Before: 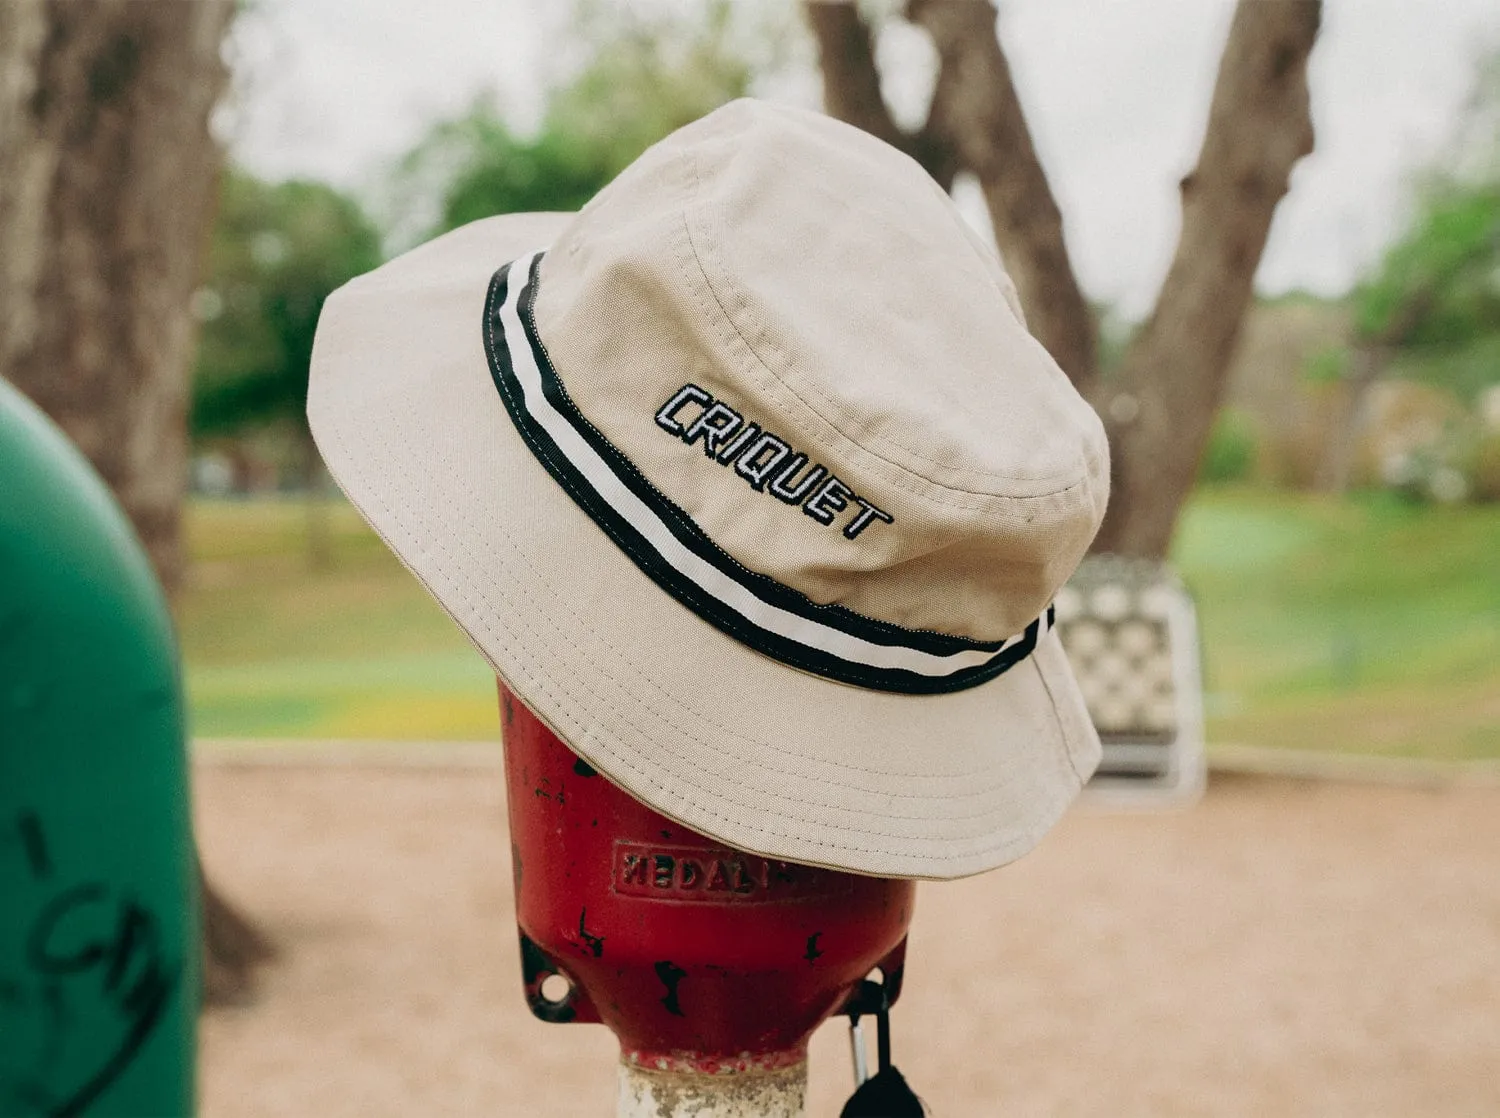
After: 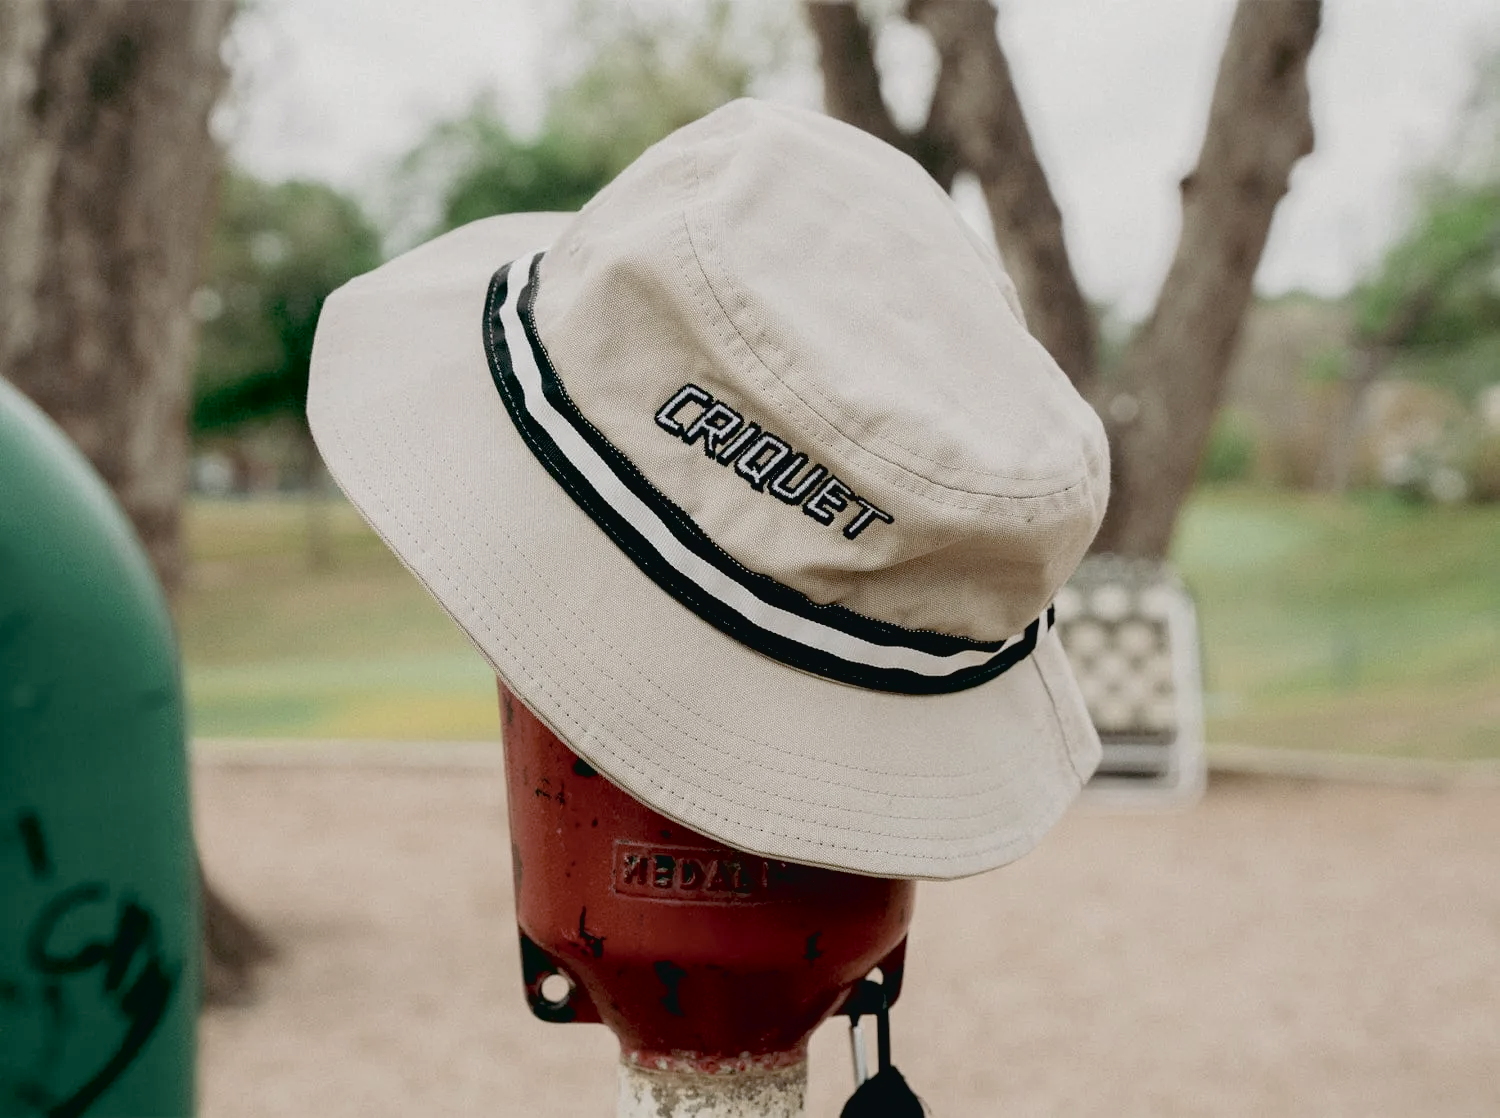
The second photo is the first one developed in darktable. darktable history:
exposure: black level correction 0.016, exposure -0.005 EV, compensate highlight preservation false
contrast brightness saturation: contrast -0.059, saturation -0.397
